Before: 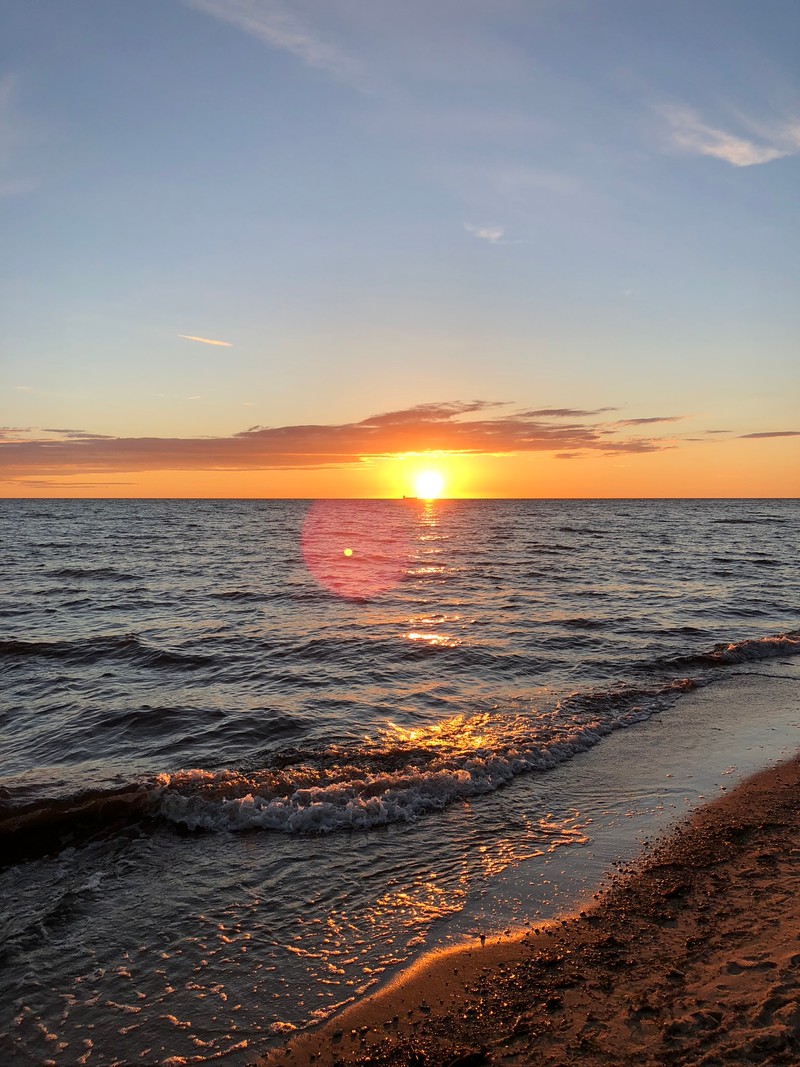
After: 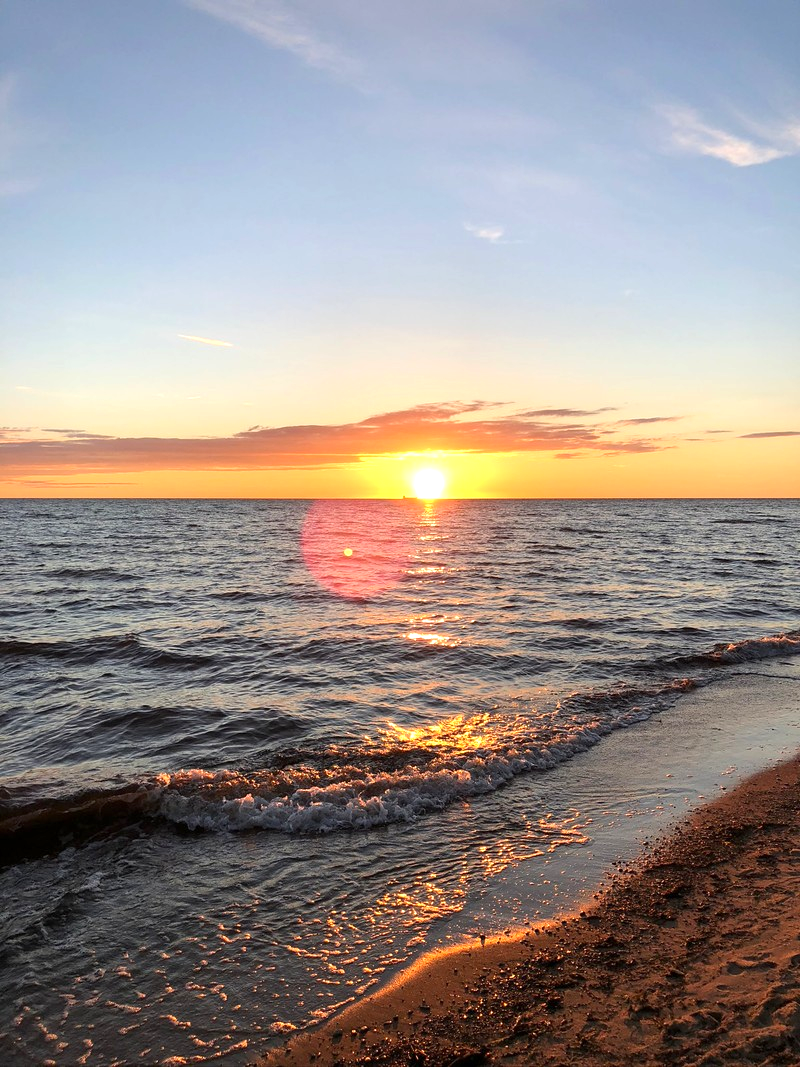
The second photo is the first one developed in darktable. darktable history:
exposure: exposure 0.65 EV, compensate exposure bias true, compensate highlight preservation false
